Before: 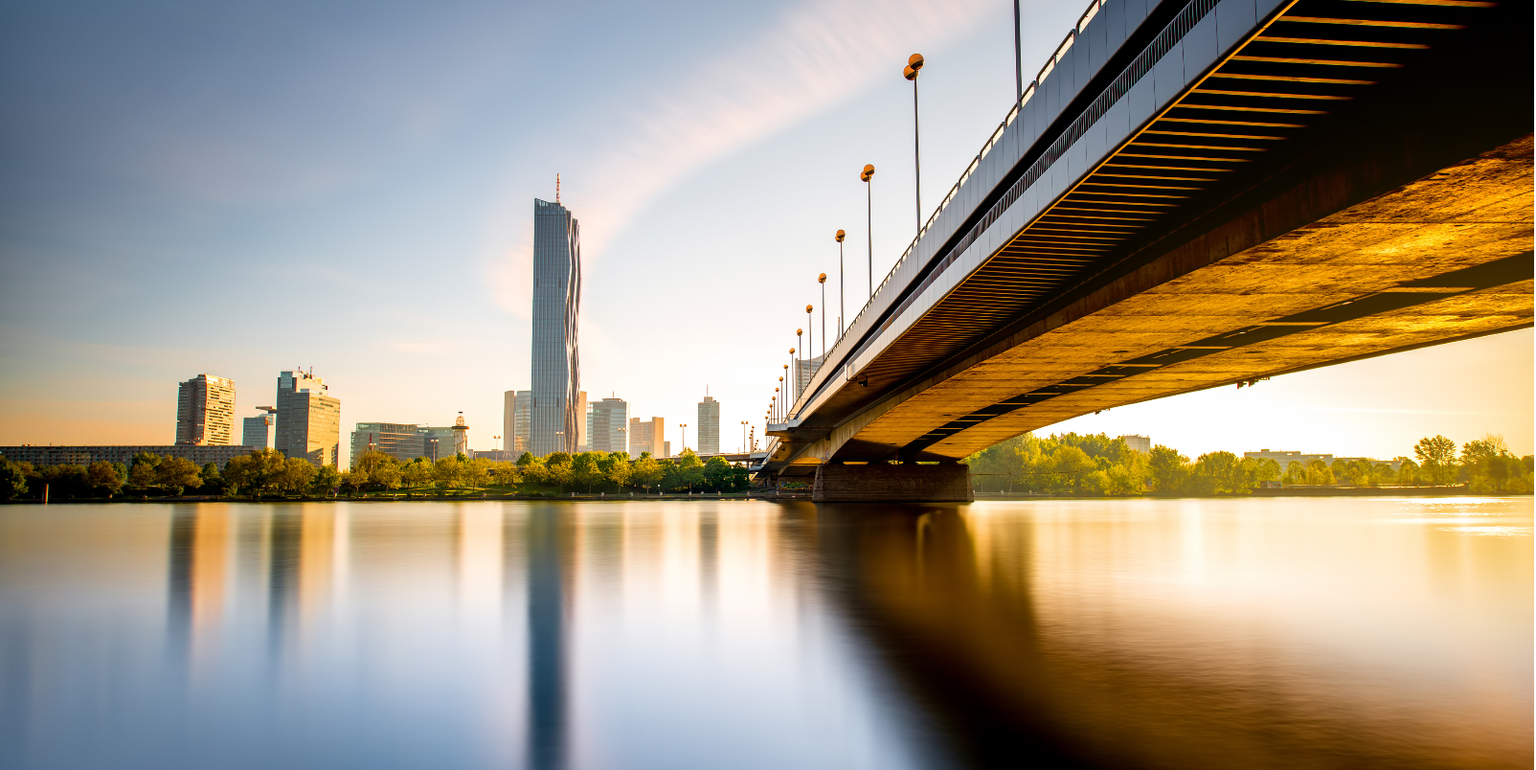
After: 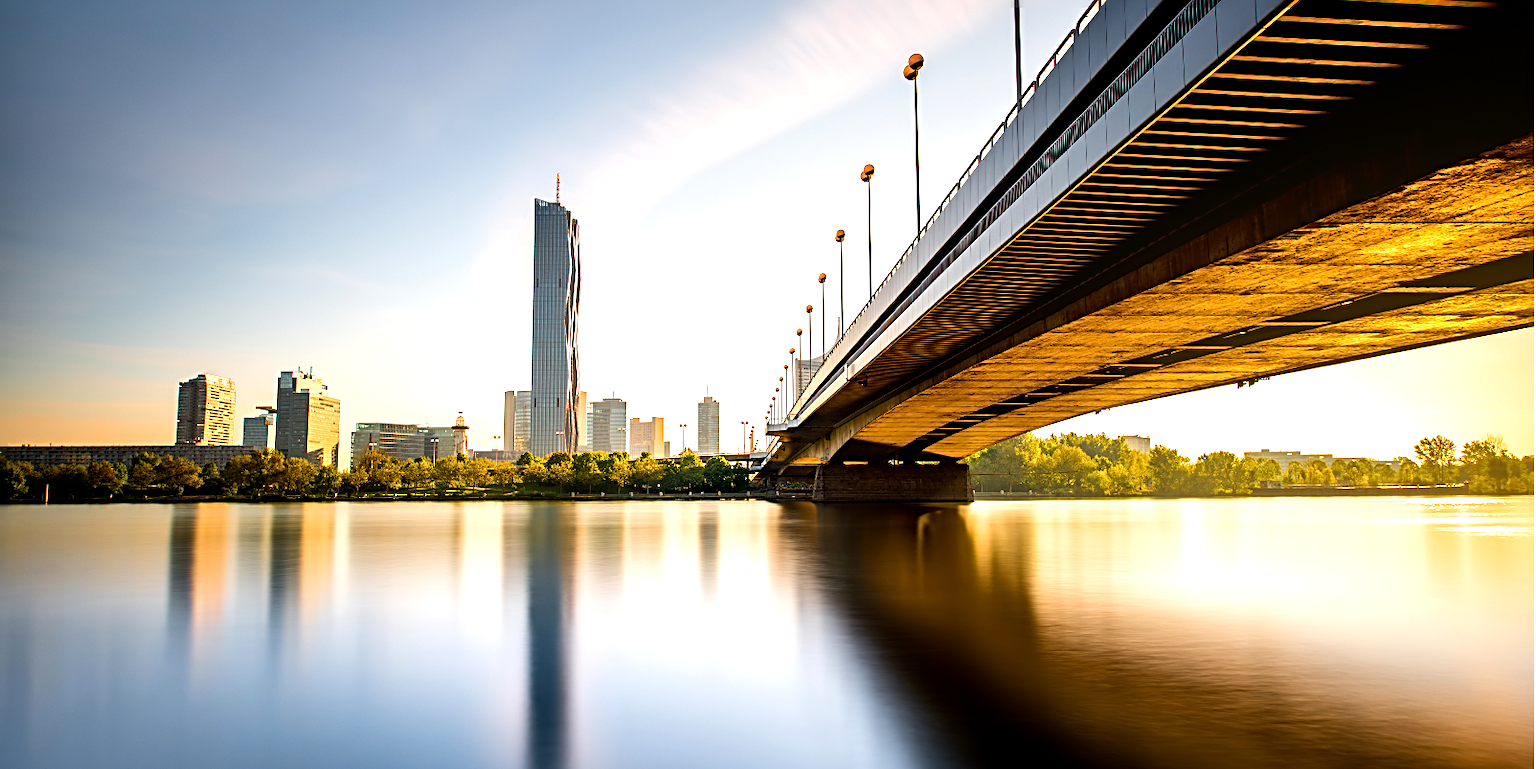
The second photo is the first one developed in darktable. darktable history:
tone equalizer: -8 EV -0.417 EV, -7 EV -0.389 EV, -6 EV -0.333 EV, -5 EV -0.222 EV, -3 EV 0.222 EV, -2 EV 0.333 EV, -1 EV 0.389 EV, +0 EV 0.417 EV, edges refinement/feathering 500, mask exposure compensation -1.57 EV, preserve details no
sharpen: radius 3.119
